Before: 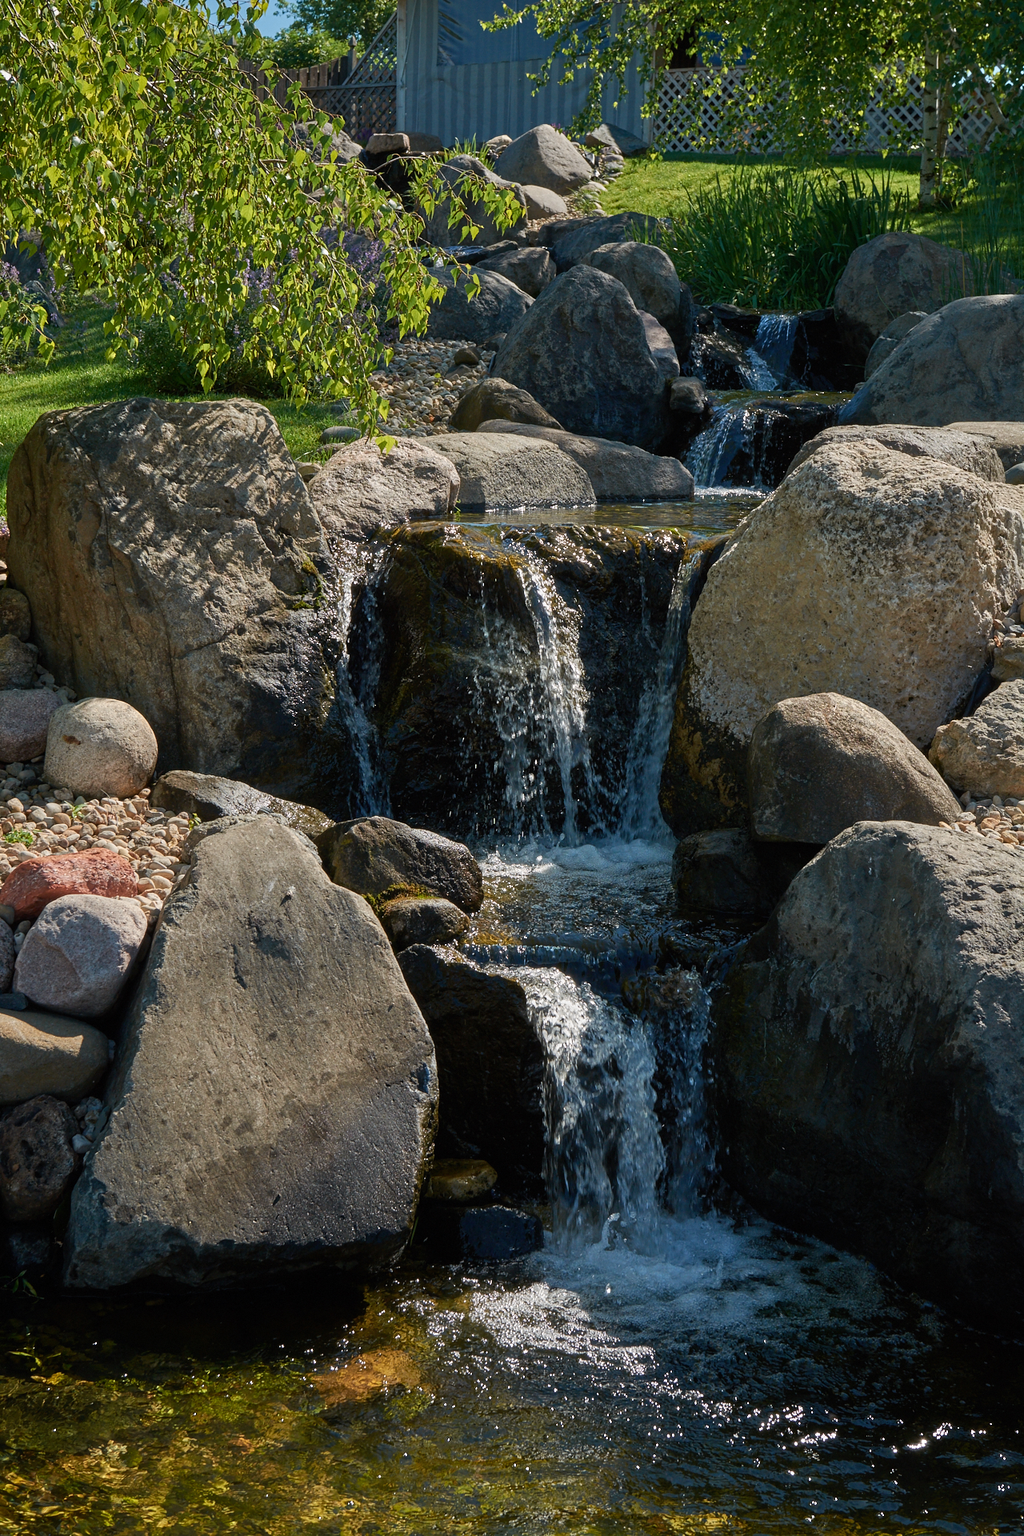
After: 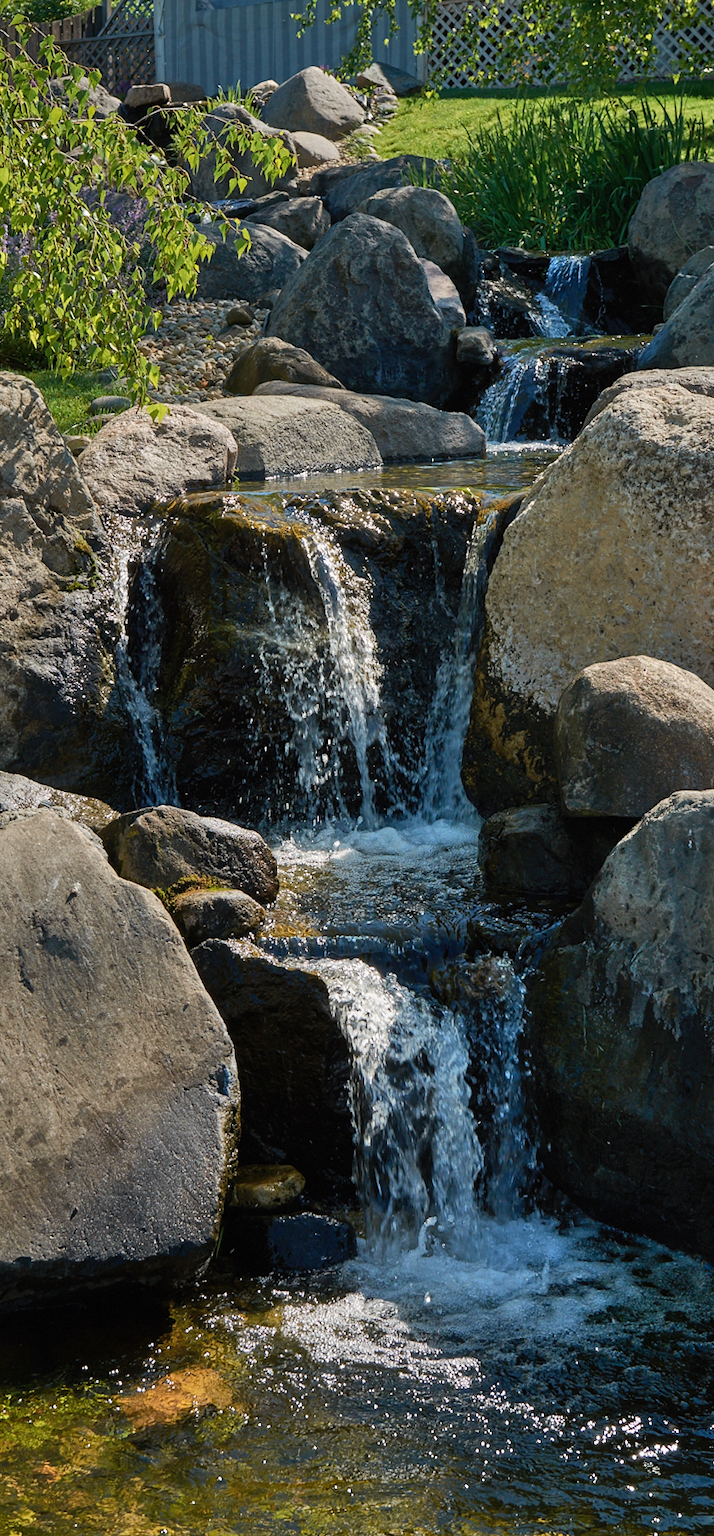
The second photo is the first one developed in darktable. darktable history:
shadows and highlights: radius 100.41, shadows 50.55, highlights -64.36, highlights color adjustment 49.82%, soften with gaussian
crop and rotate: left 22.918%, top 5.629%, right 14.711%, bottom 2.247%
rotate and perspective: rotation -2.22°, lens shift (horizontal) -0.022, automatic cropping off
